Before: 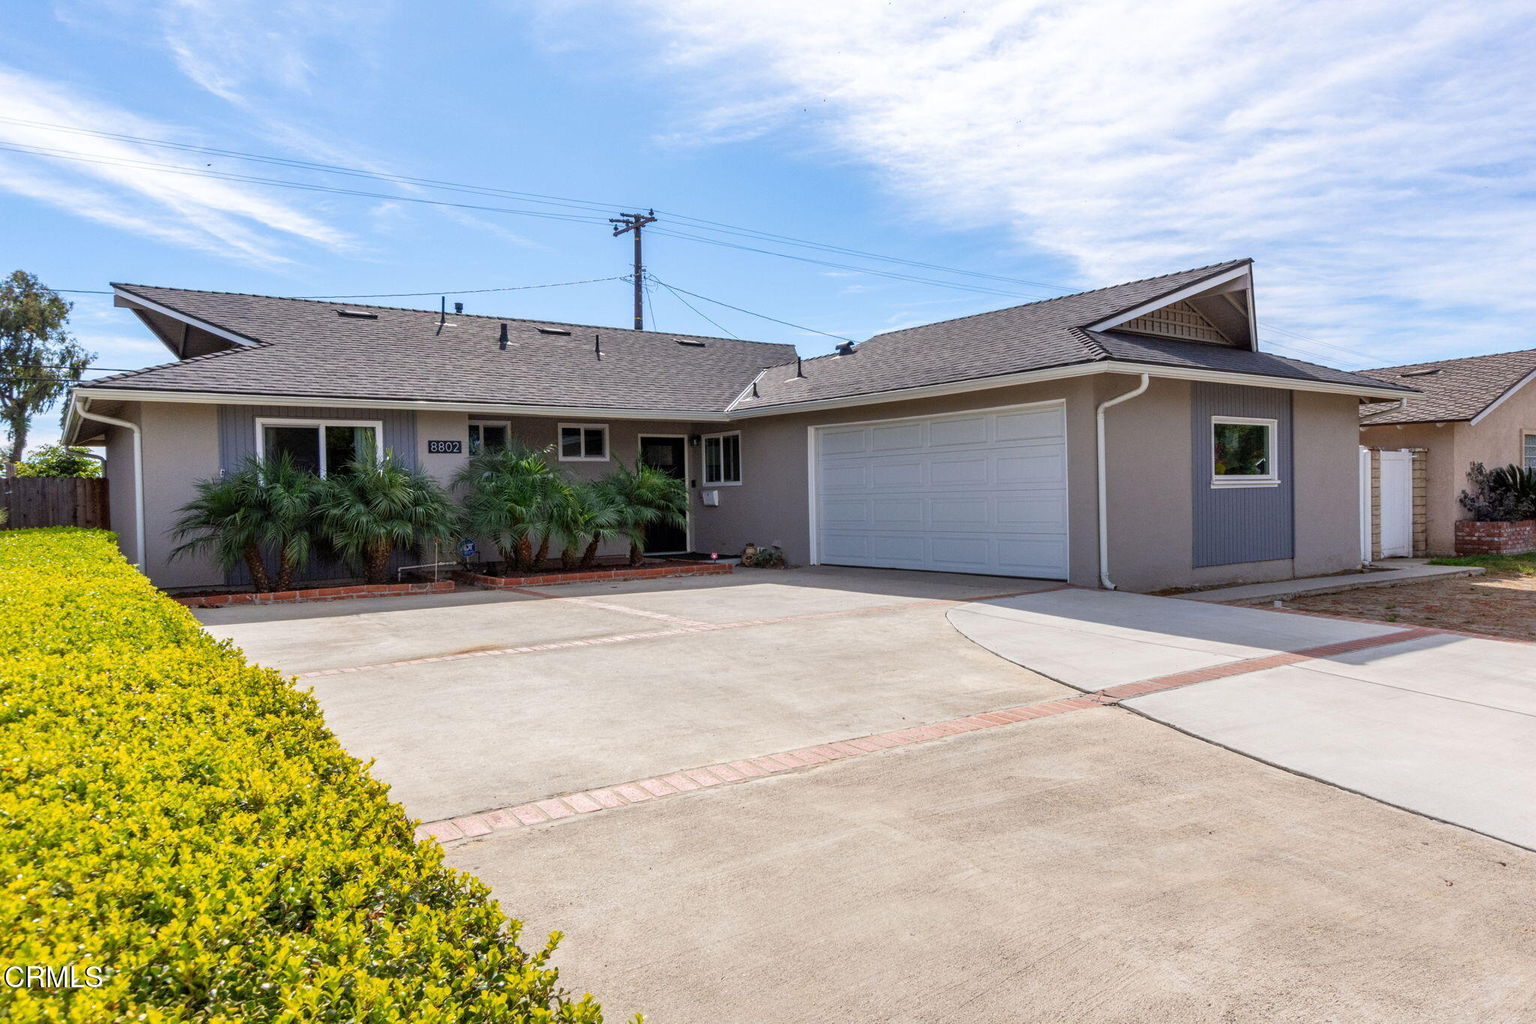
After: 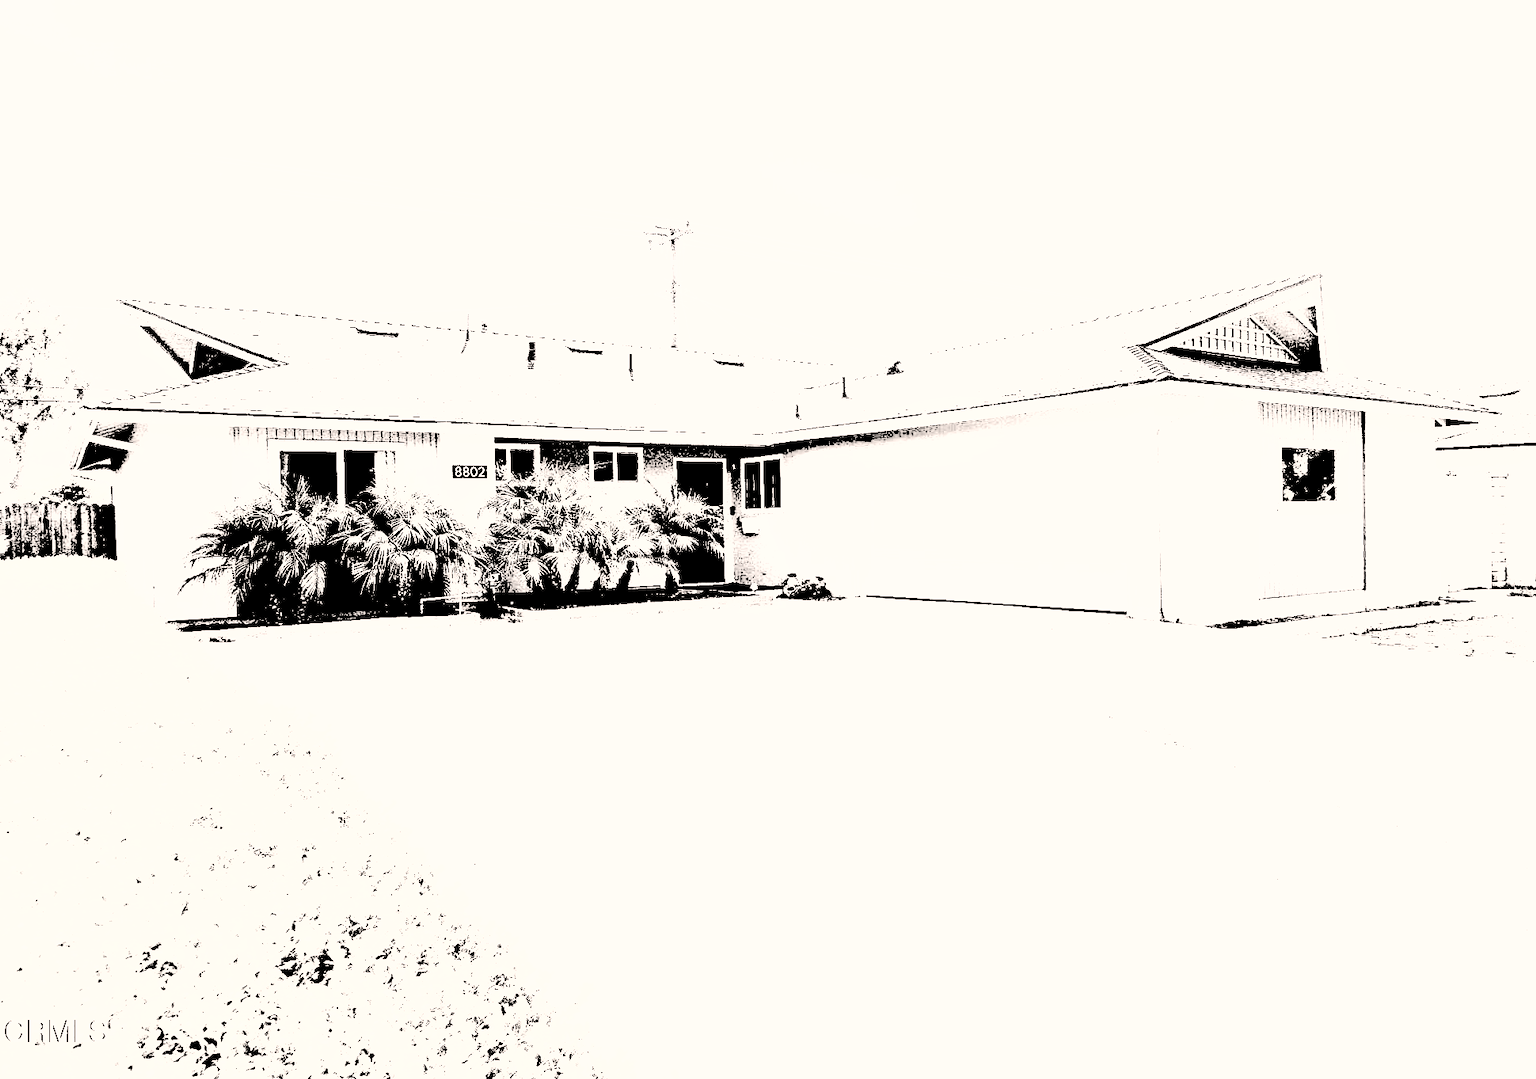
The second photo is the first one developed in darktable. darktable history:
crop and rotate: left 0%, right 5.255%
local contrast: mode bilateral grid, contrast 11, coarseness 24, detail 111%, midtone range 0.2
contrast brightness saturation: contrast 0.529, brightness 0.472, saturation -0.989
color correction: highlights a* 3.71, highlights b* 5.15
shadows and highlights: radius 111.03, shadows 50.82, white point adjustment 9.09, highlights -6, soften with gaussian
levels: levels [0.246, 0.256, 0.506]
base curve: curves: ch0 [(0, 0) (0.028, 0.03) (0.121, 0.232) (0.46, 0.748) (0.859, 0.968) (1, 1)], preserve colors none
